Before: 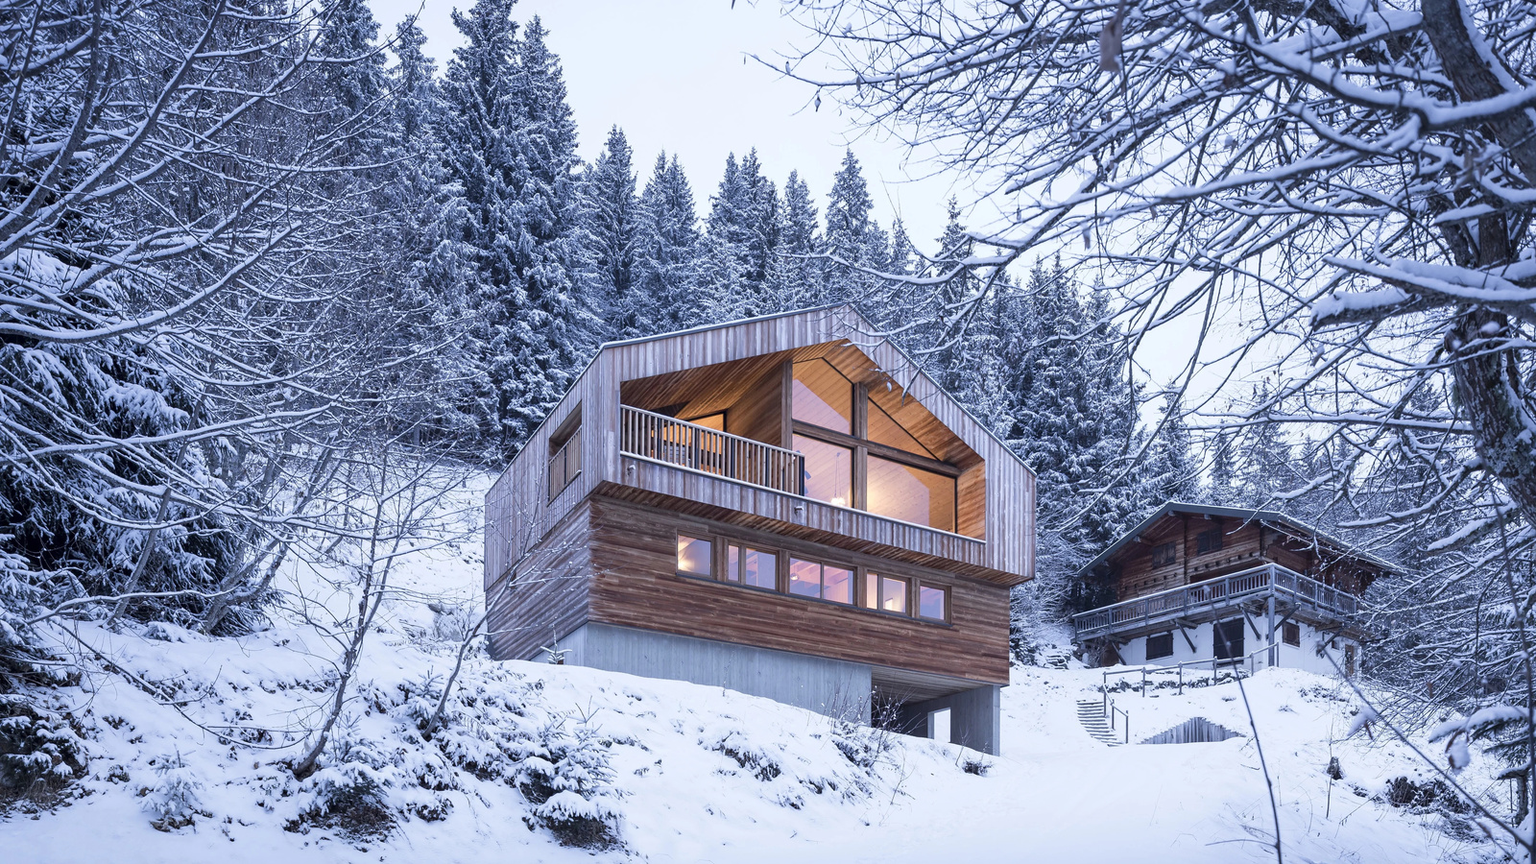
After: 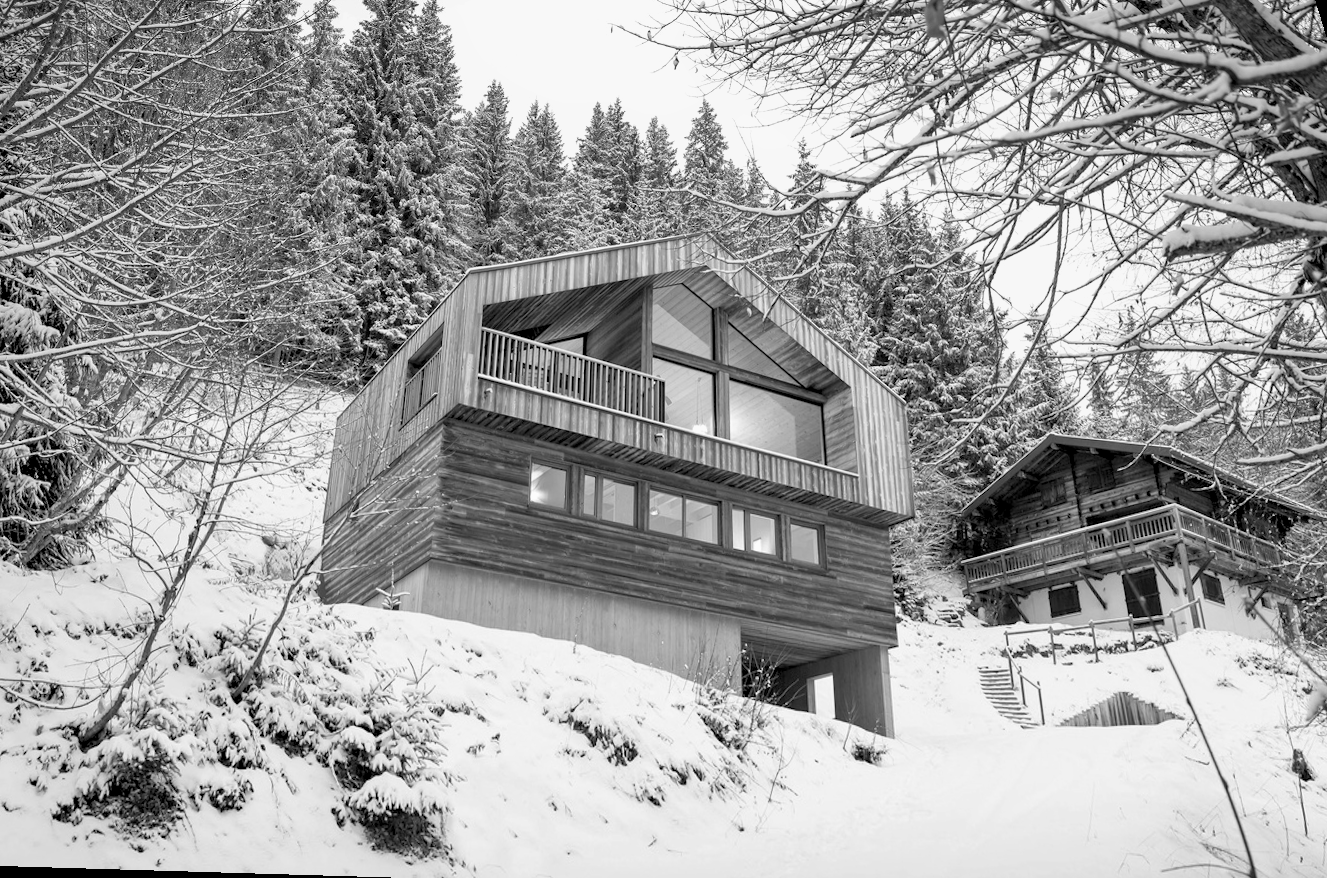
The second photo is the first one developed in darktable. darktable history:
rotate and perspective: rotation 0.72°, lens shift (vertical) -0.352, lens shift (horizontal) -0.051, crop left 0.152, crop right 0.859, crop top 0.019, crop bottom 0.964
rgb levels: levels [[0.013, 0.434, 0.89], [0, 0.5, 1], [0, 0.5, 1]]
white balance: red 0.766, blue 1.537
monochrome: on, module defaults
shadows and highlights: shadows 29.61, highlights -30.47, low approximation 0.01, soften with gaussian
